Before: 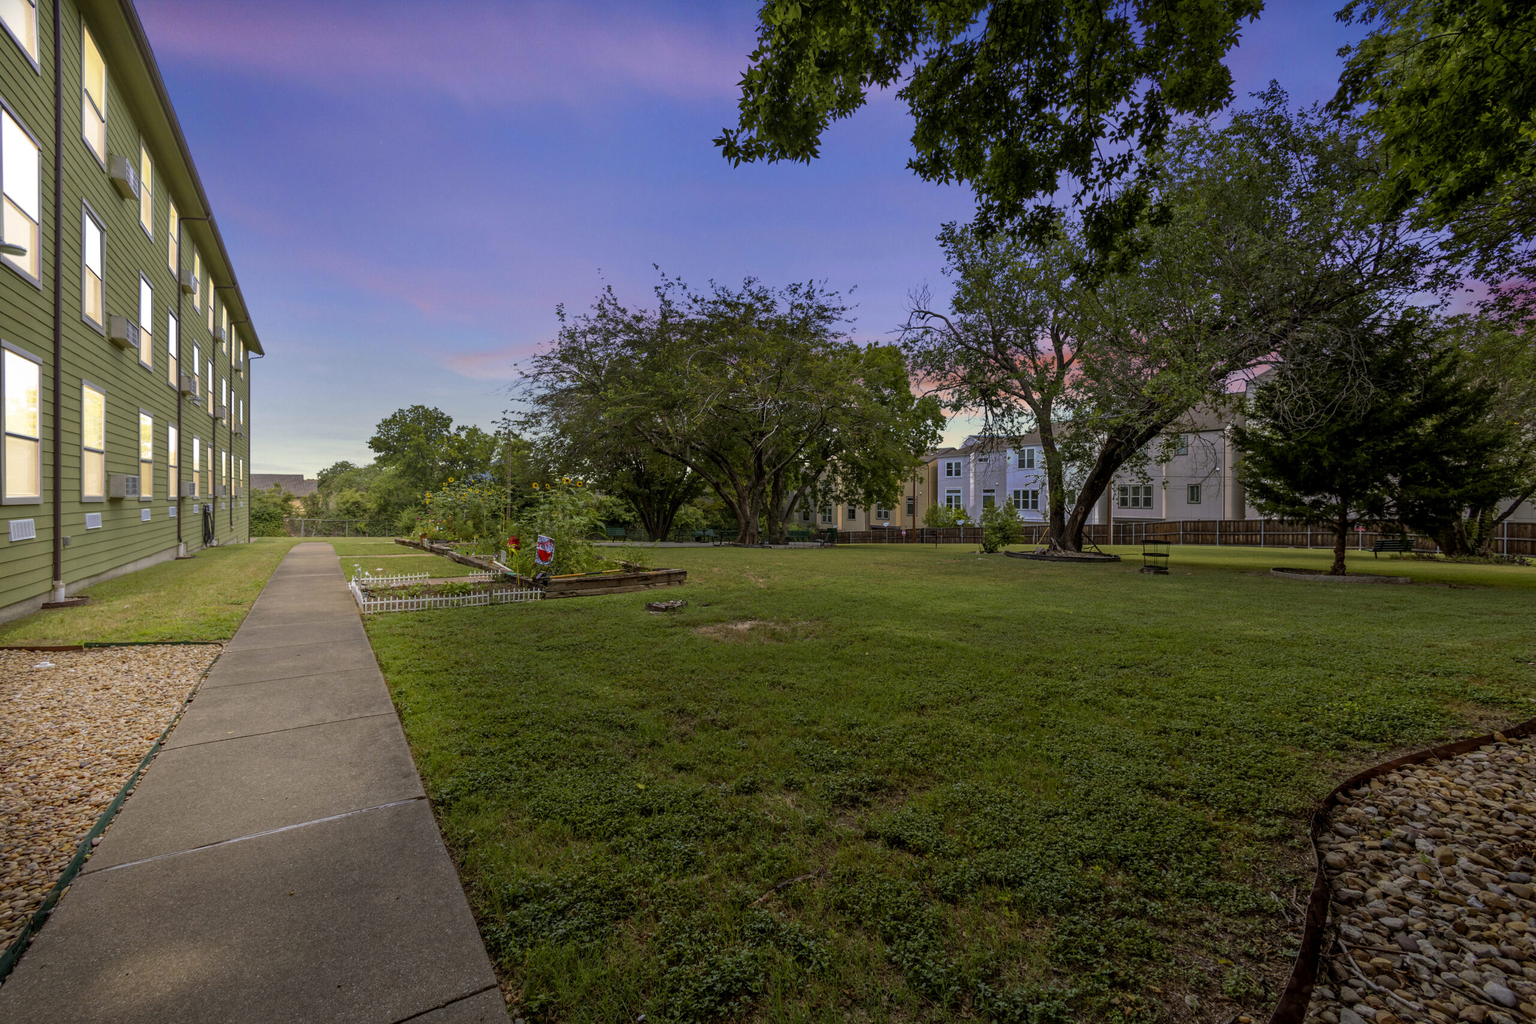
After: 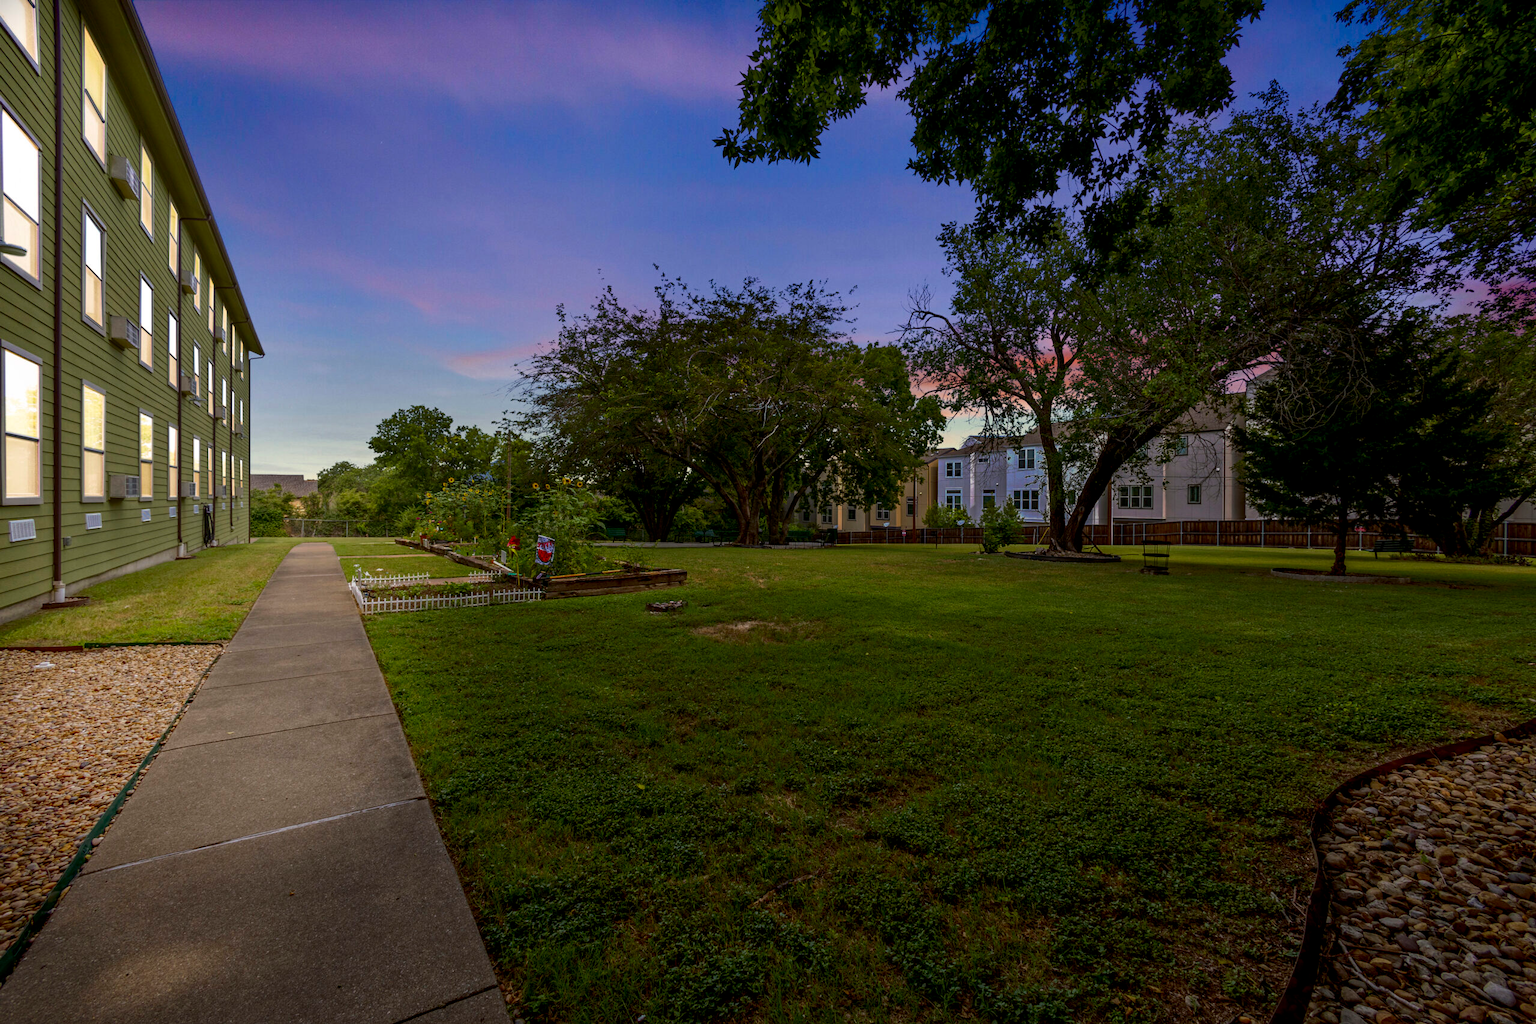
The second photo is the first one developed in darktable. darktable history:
color balance: mode lift, gamma, gain (sRGB), lift [0.97, 1, 1, 1], gamma [1.03, 1, 1, 1]
contrast brightness saturation: contrast 0.07, brightness -0.13, saturation 0.06
